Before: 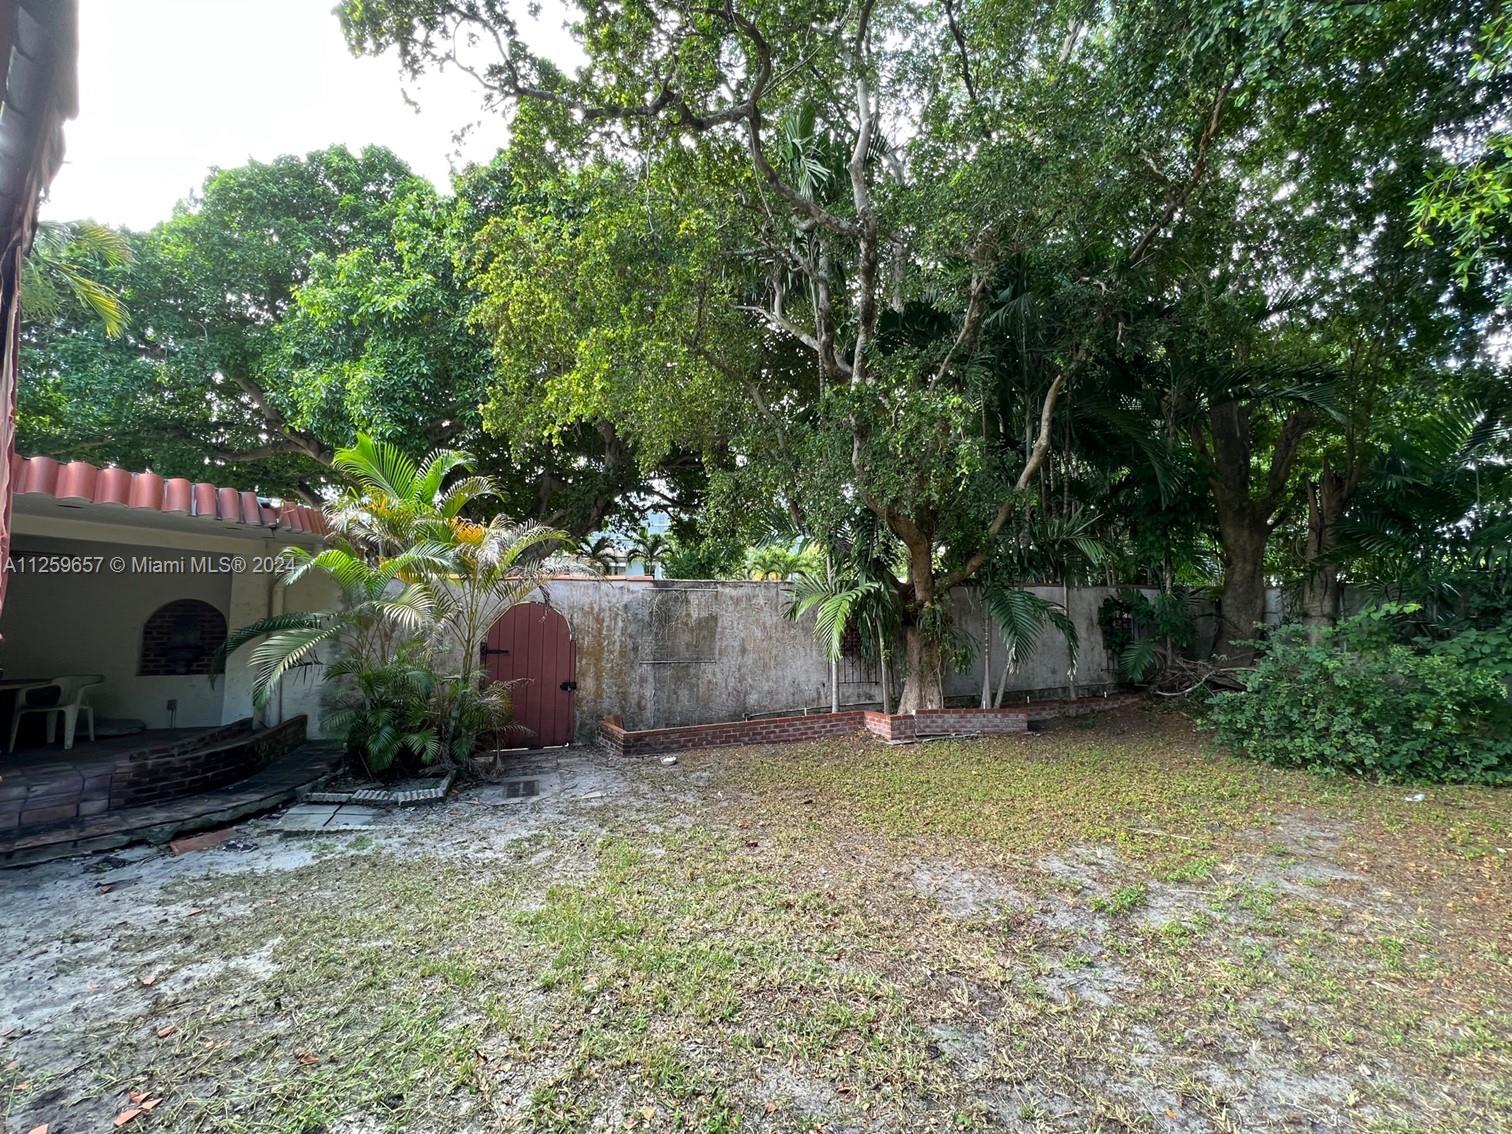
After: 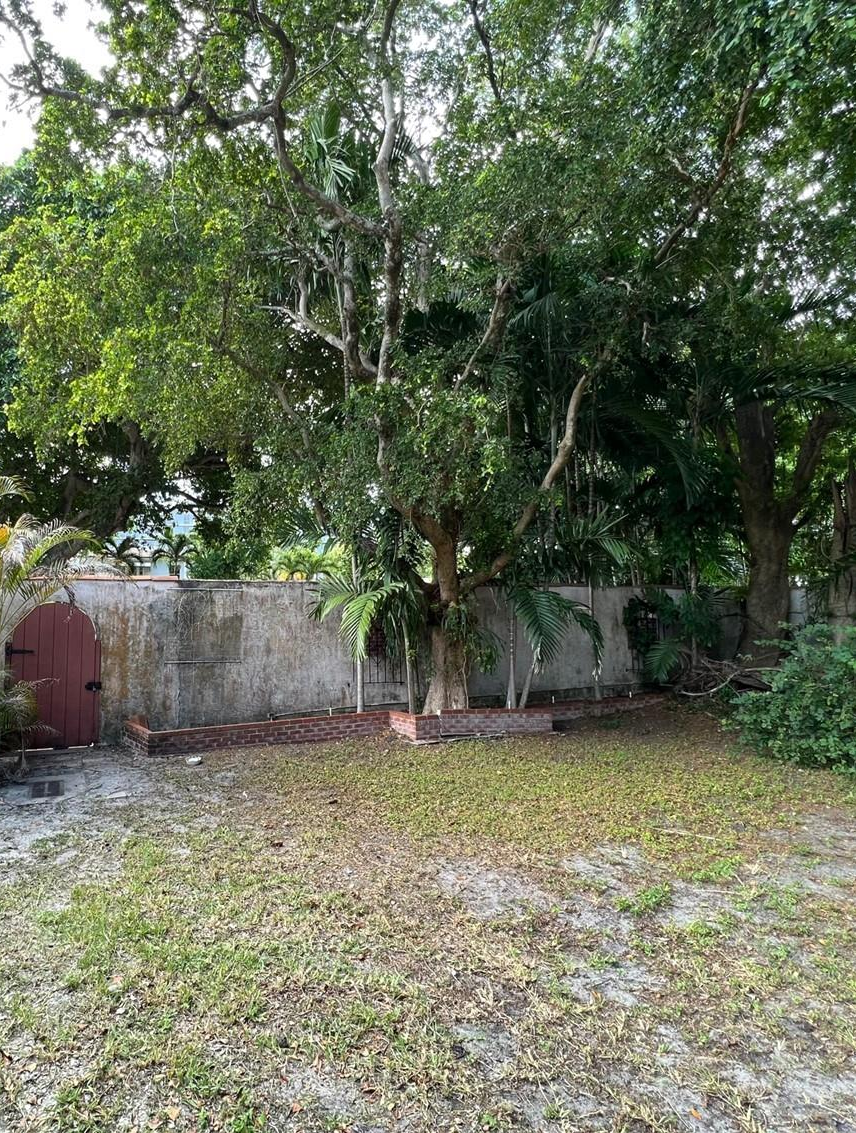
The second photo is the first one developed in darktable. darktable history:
tone equalizer: on, module defaults
crop: left 31.458%, top 0%, right 11.876%
